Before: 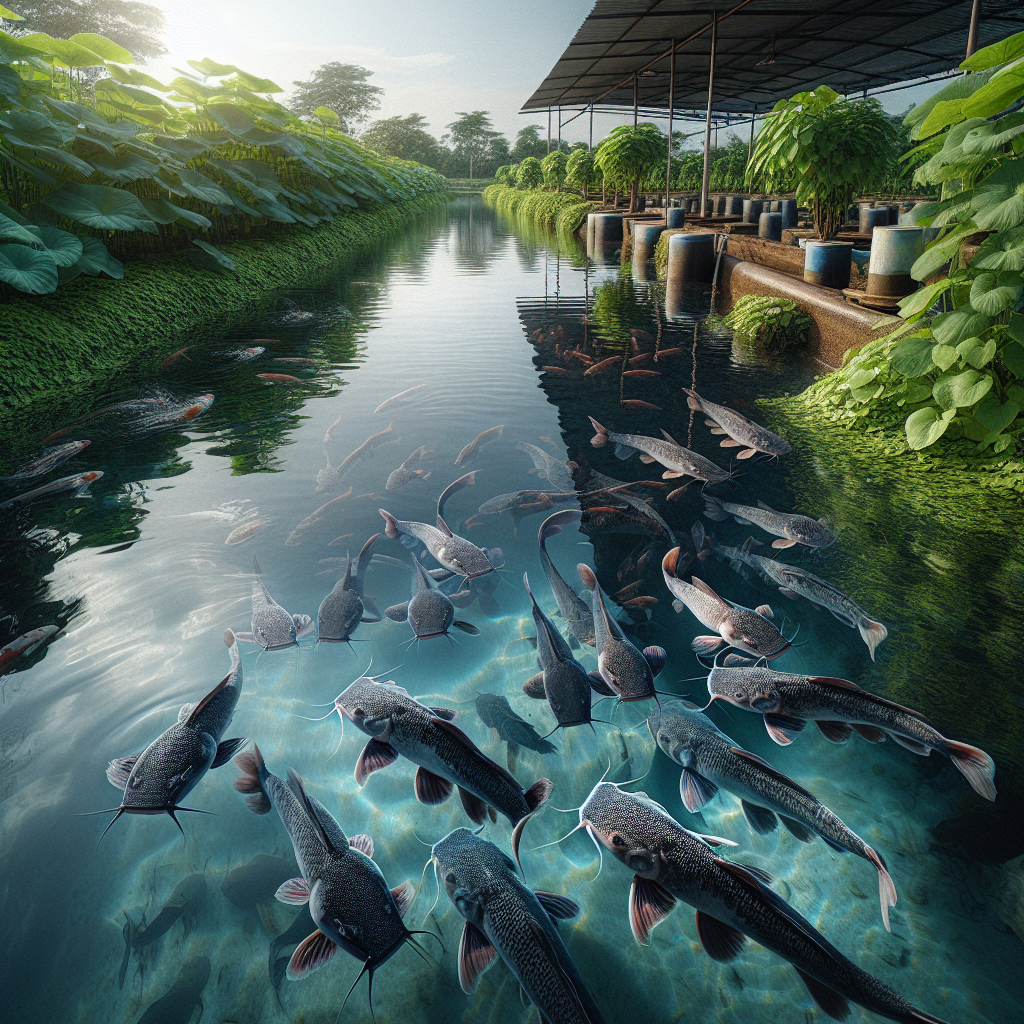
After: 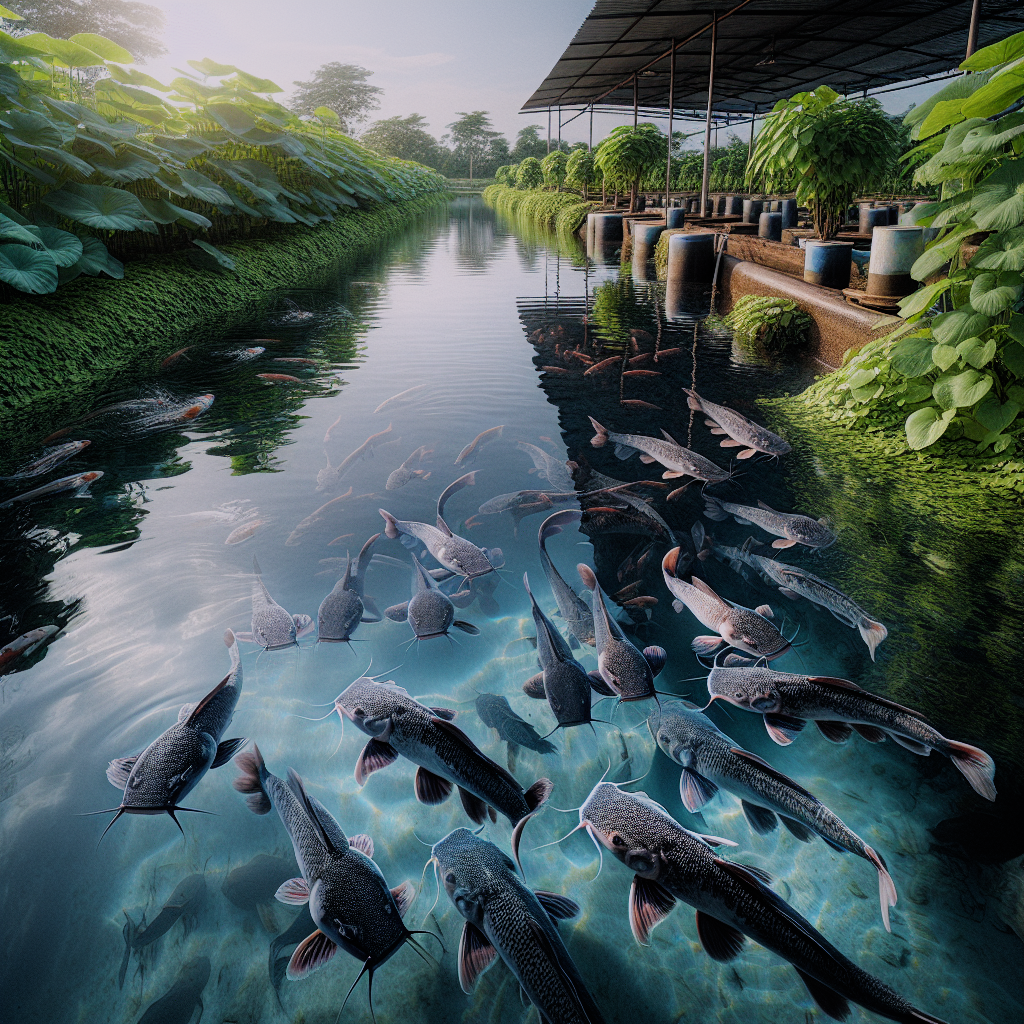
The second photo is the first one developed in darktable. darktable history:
filmic rgb: black relative exposure -7.65 EV, white relative exposure 4.56 EV, hardness 3.61
white balance: red 1.05, blue 1.072
